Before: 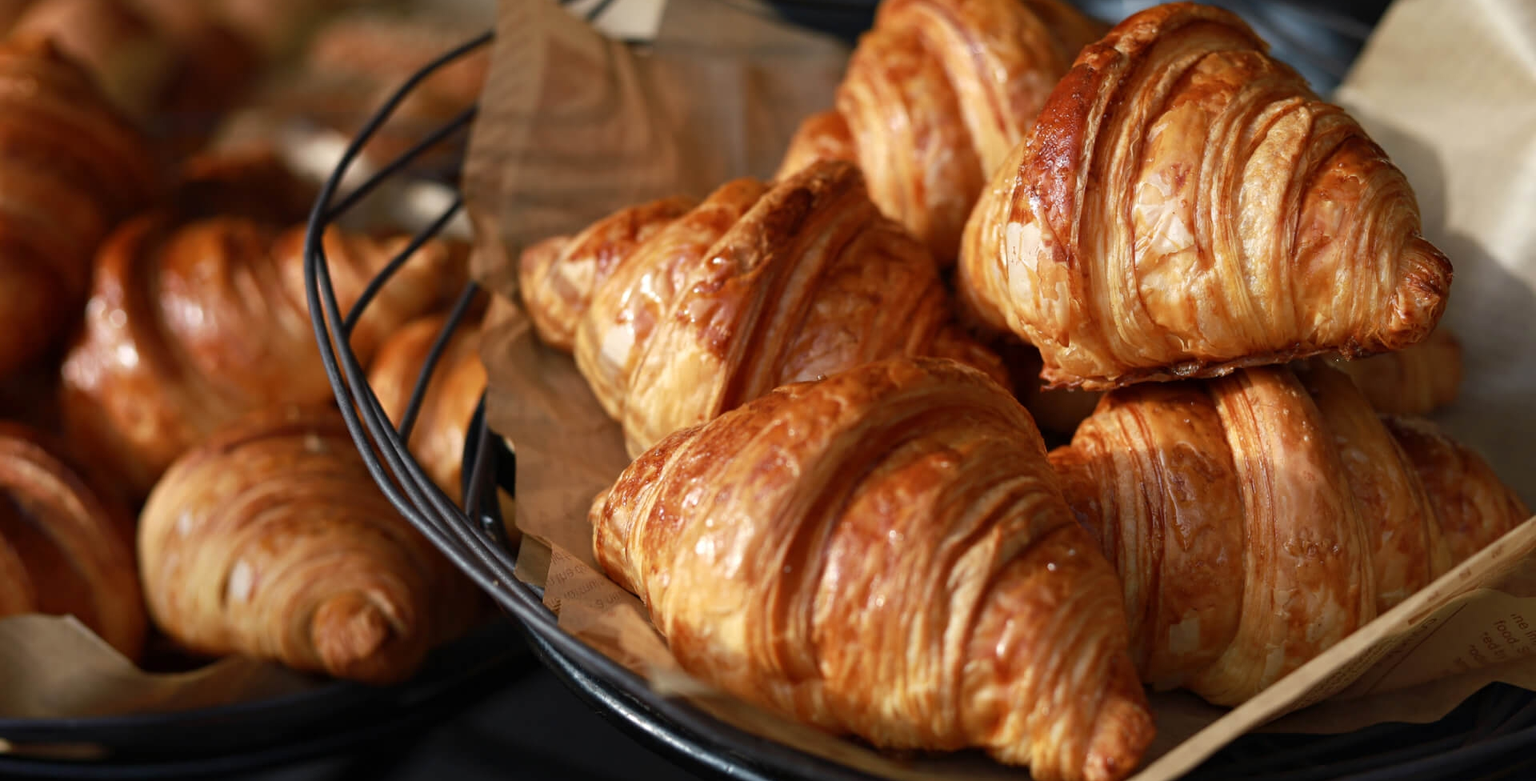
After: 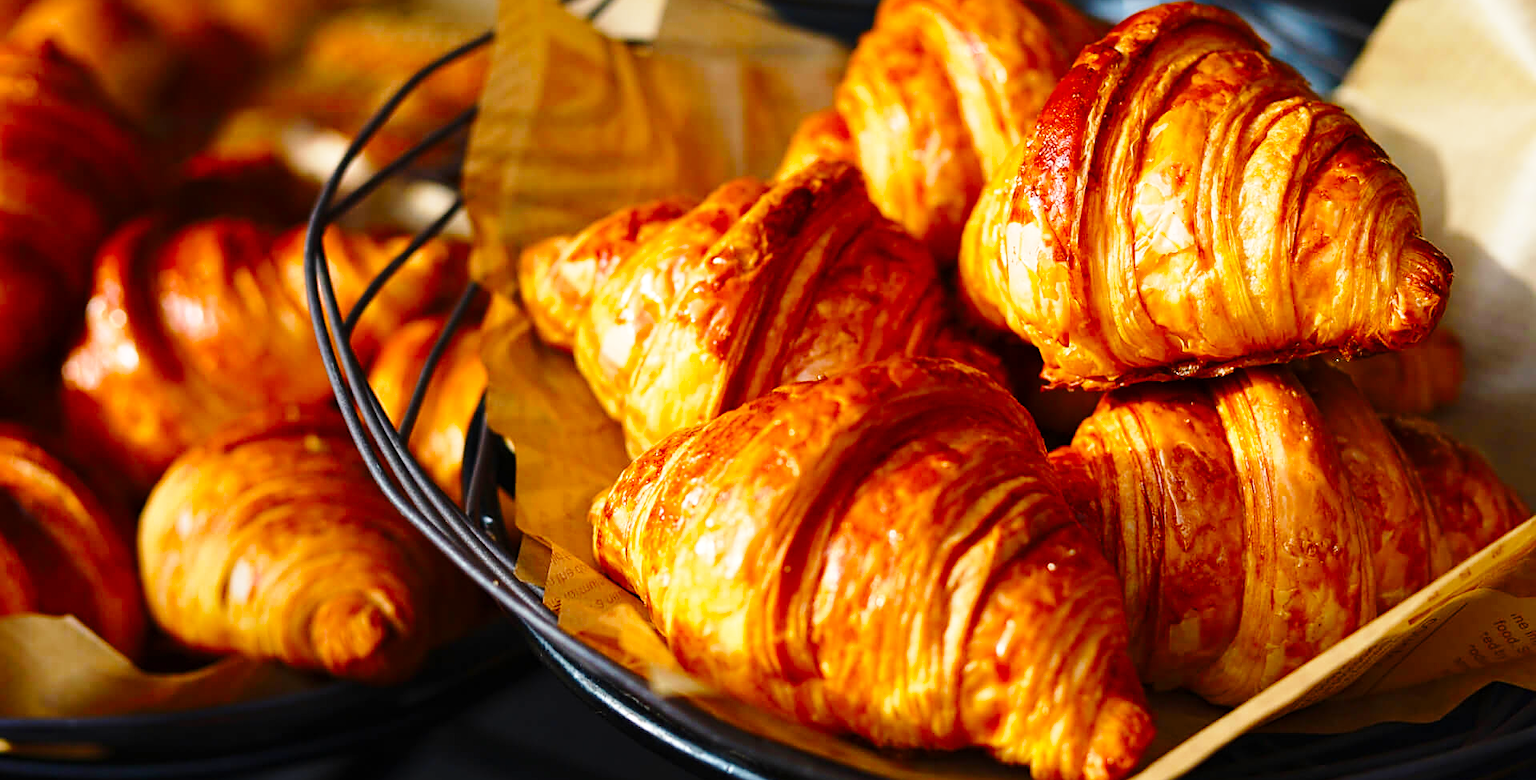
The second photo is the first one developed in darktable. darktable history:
base curve: curves: ch0 [(0, 0) (0.028, 0.03) (0.121, 0.232) (0.46, 0.748) (0.859, 0.968) (1, 1)], preserve colors none
sharpen: on, module defaults
color balance rgb: linear chroma grading › global chroma 15.476%, perceptual saturation grading › global saturation 19.666%
contrast brightness saturation: contrast 0.038, saturation 0.162
